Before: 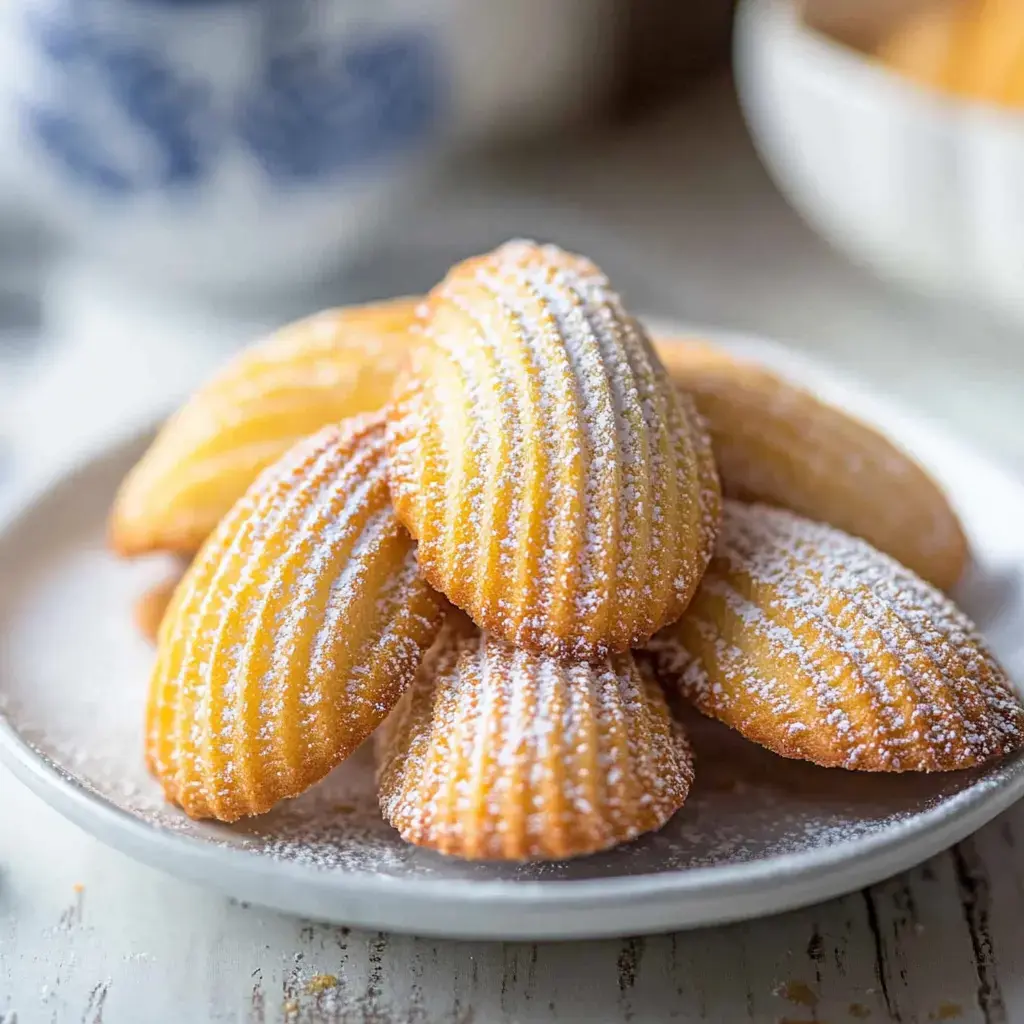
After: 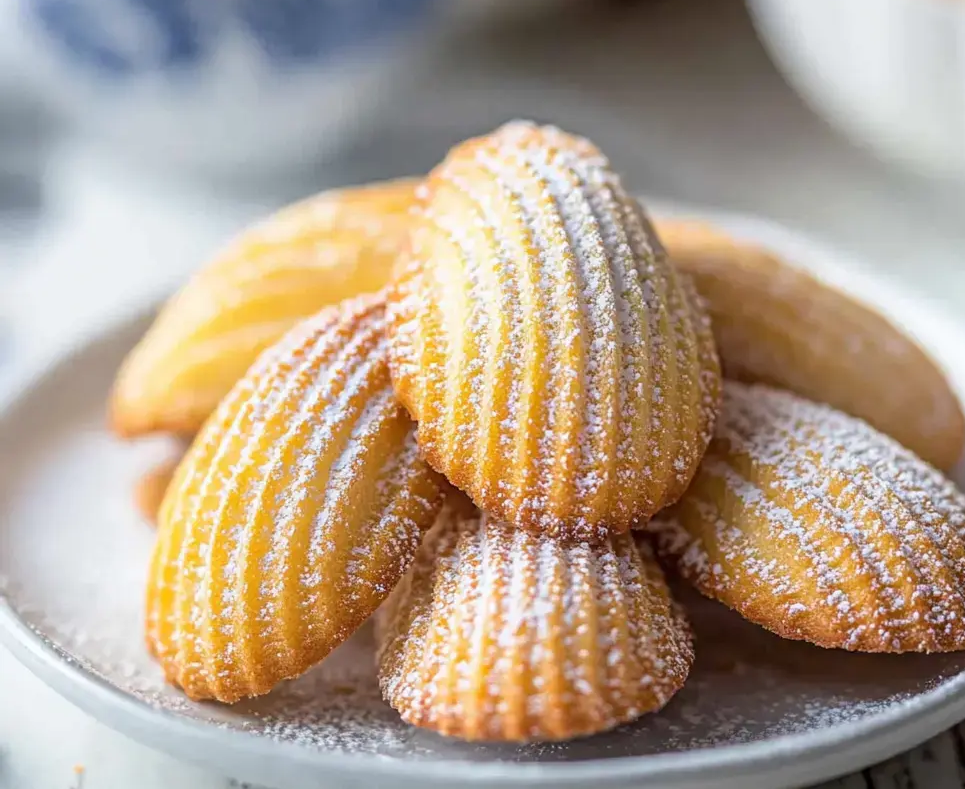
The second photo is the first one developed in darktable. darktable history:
crop and rotate: angle 0.03°, top 11.643%, right 5.651%, bottom 11.189%
